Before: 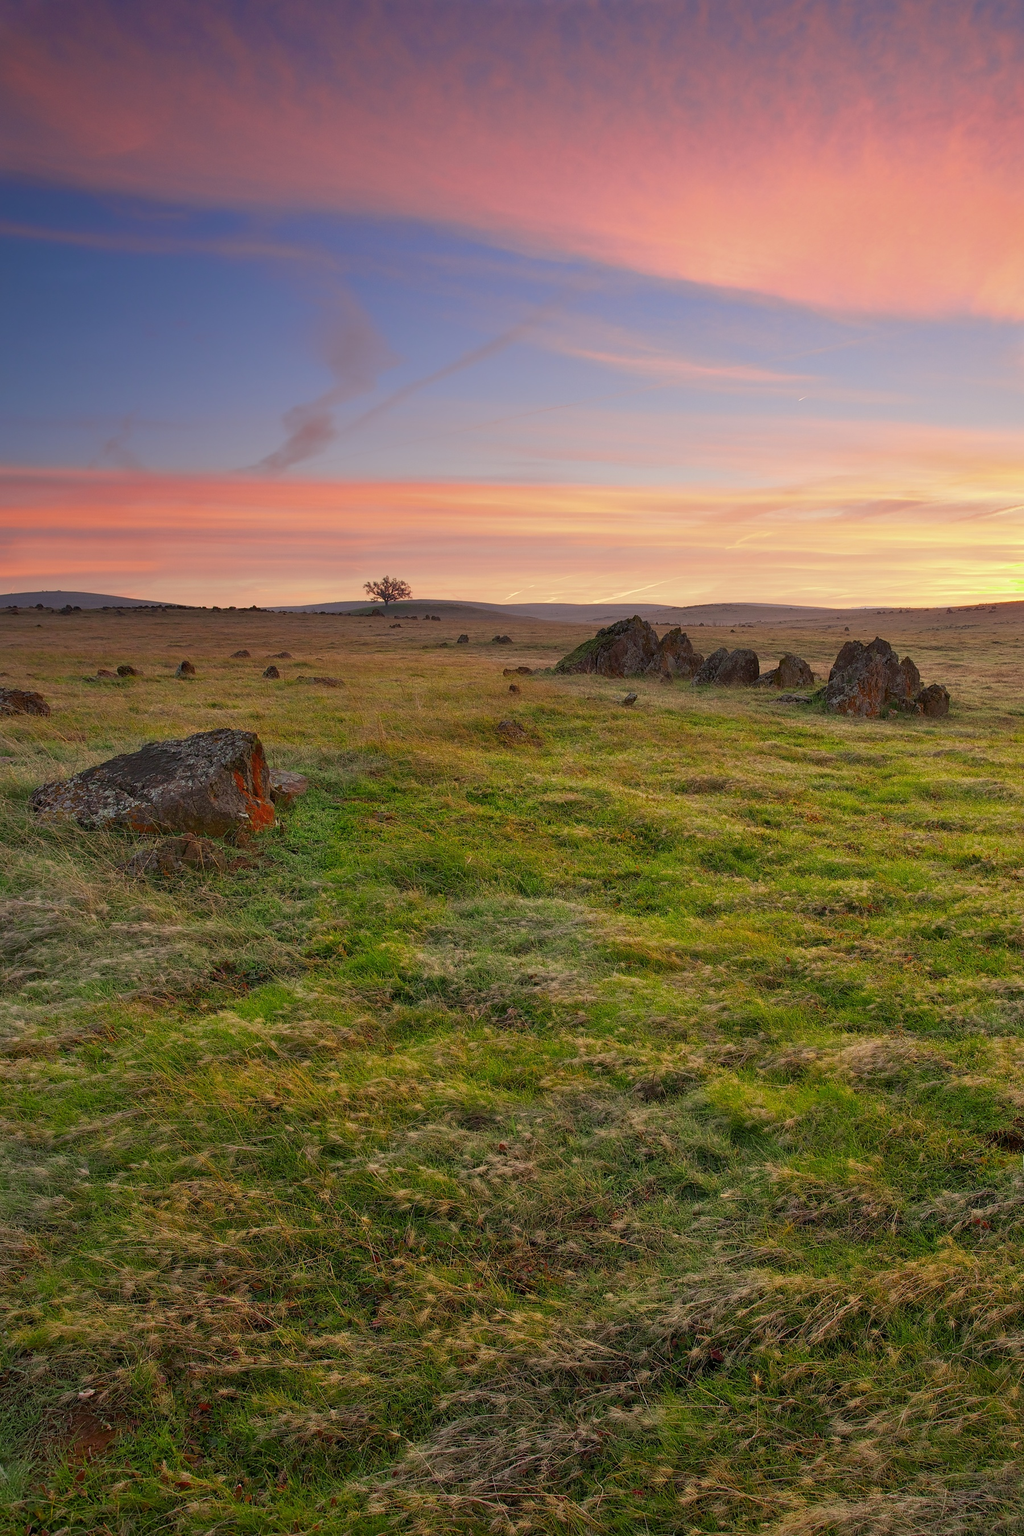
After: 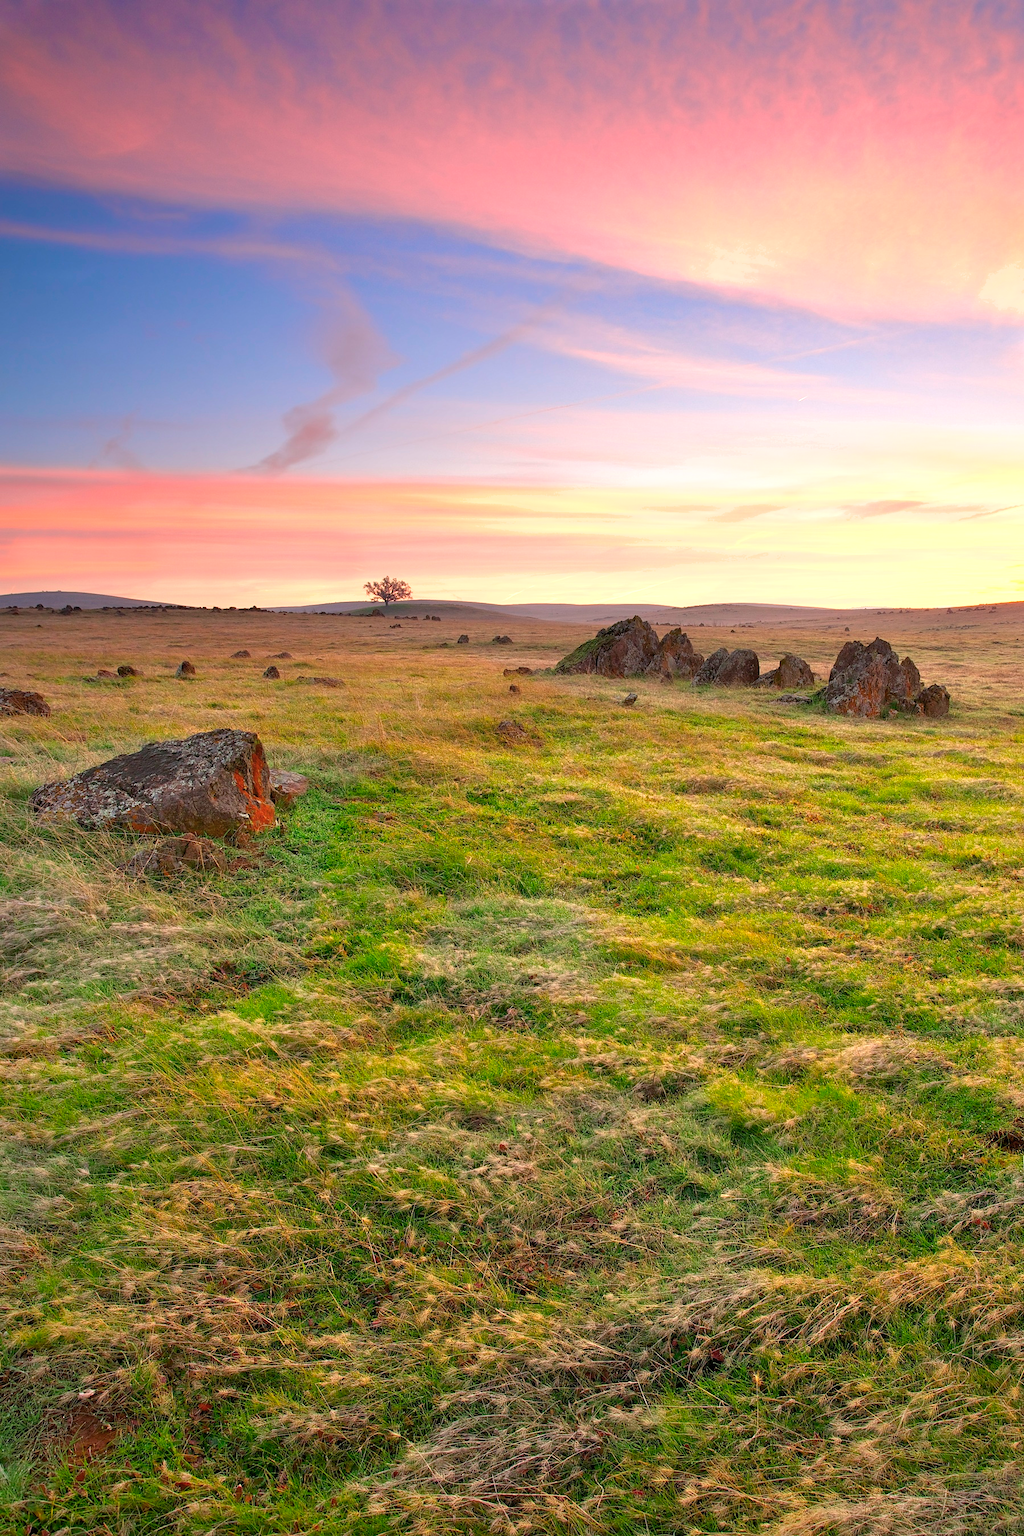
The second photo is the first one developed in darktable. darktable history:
exposure: black level correction 0, exposure 1 EV, compensate exposure bias true, compensate highlight preservation false
shadows and highlights: shadows -20, white point adjustment -2, highlights -35
color zones: curves: ch1 [(0, 0.469) (0.01, 0.469) (0.12, 0.446) (0.248, 0.469) (0.5, 0.5) (0.748, 0.5) (0.99, 0.469) (1, 0.469)]
